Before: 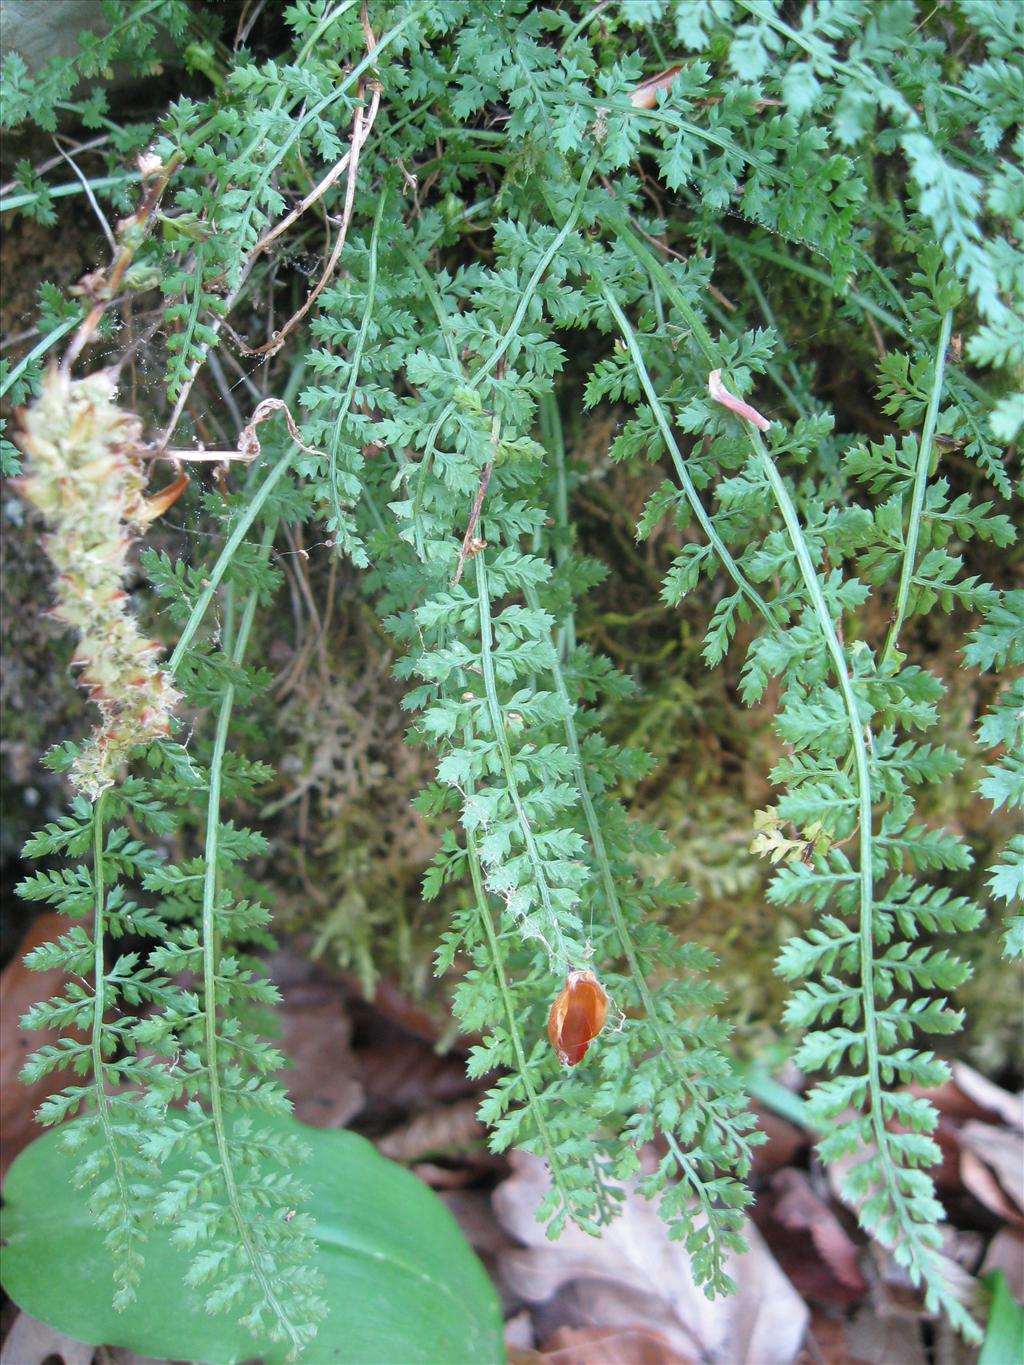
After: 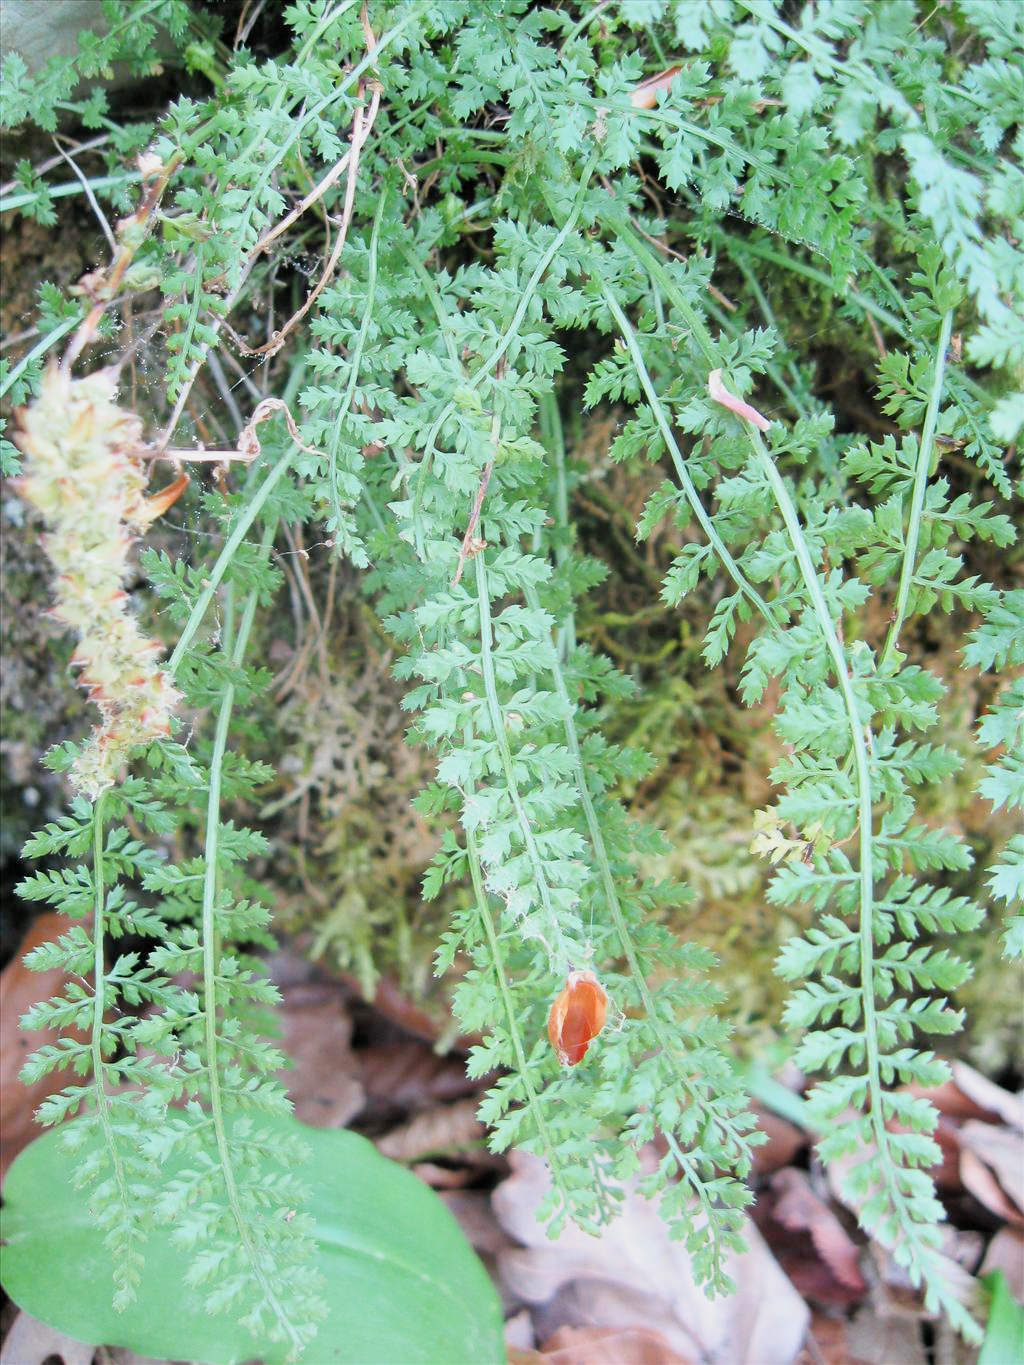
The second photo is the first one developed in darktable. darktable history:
filmic rgb: black relative exposure -7.65 EV, white relative exposure 4.56 EV, hardness 3.61
exposure: black level correction 0.001, exposure 0.955 EV, compensate exposure bias true, compensate highlight preservation false
